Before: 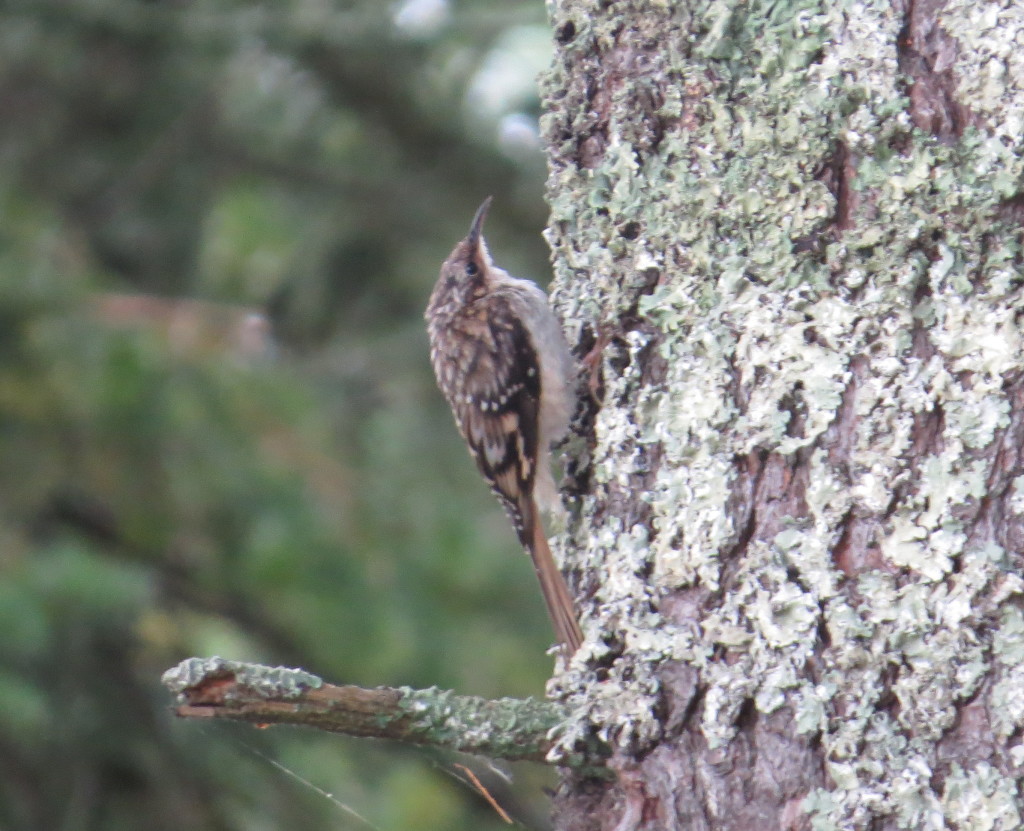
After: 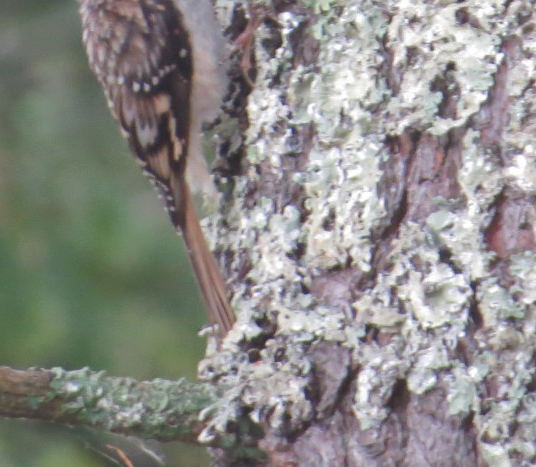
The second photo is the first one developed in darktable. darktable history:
crop: left 34.01%, top 38.395%, right 13.635%, bottom 5.386%
shadows and highlights: highlights color adjustment 31.49%
levels: black 0.099%
